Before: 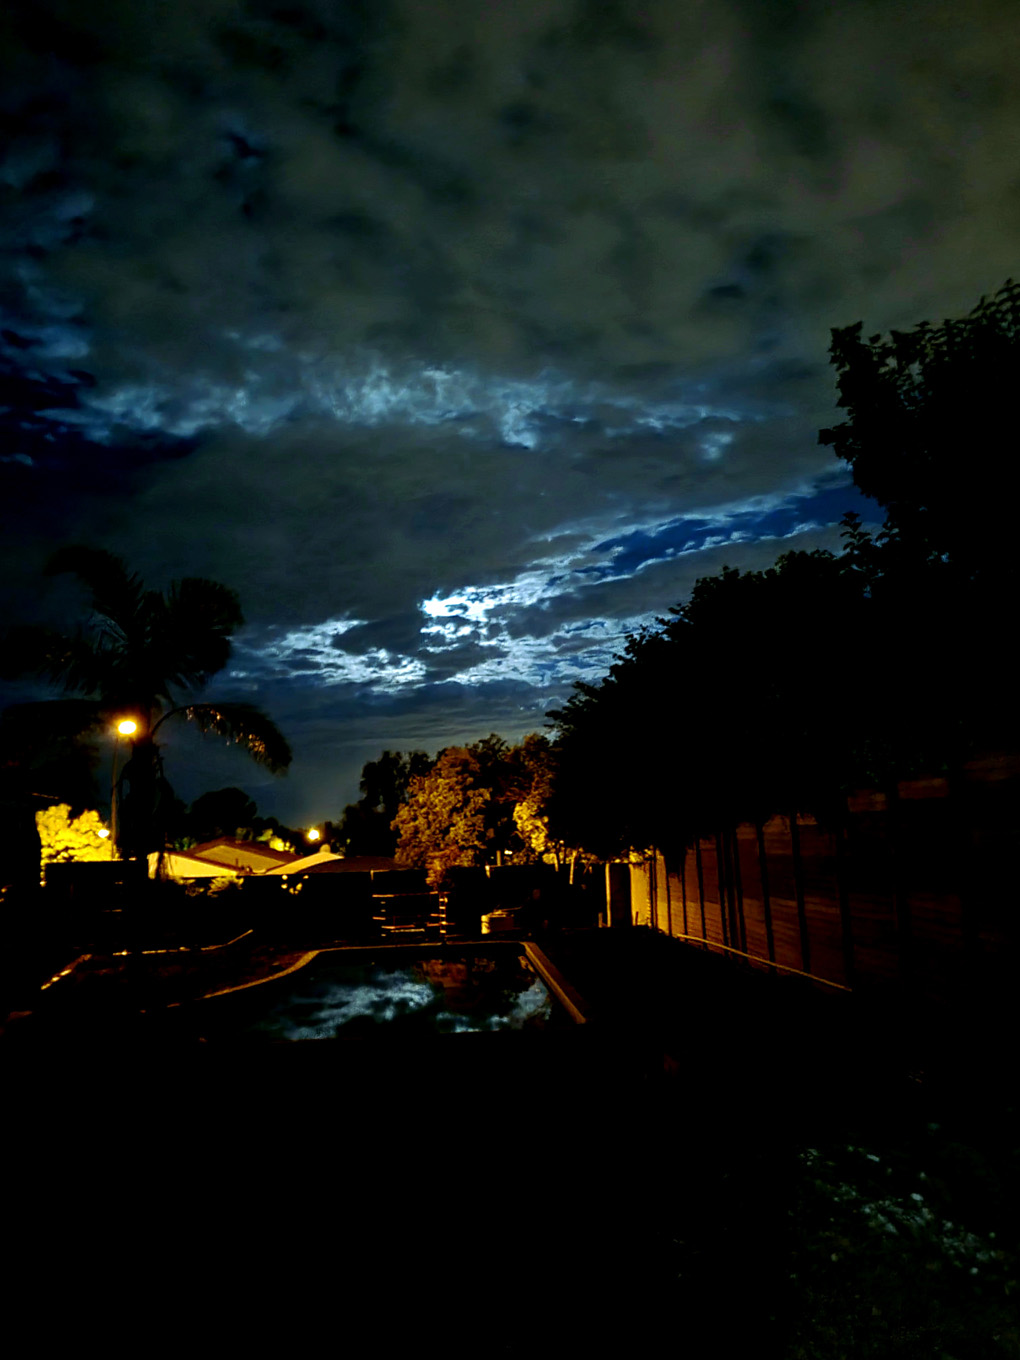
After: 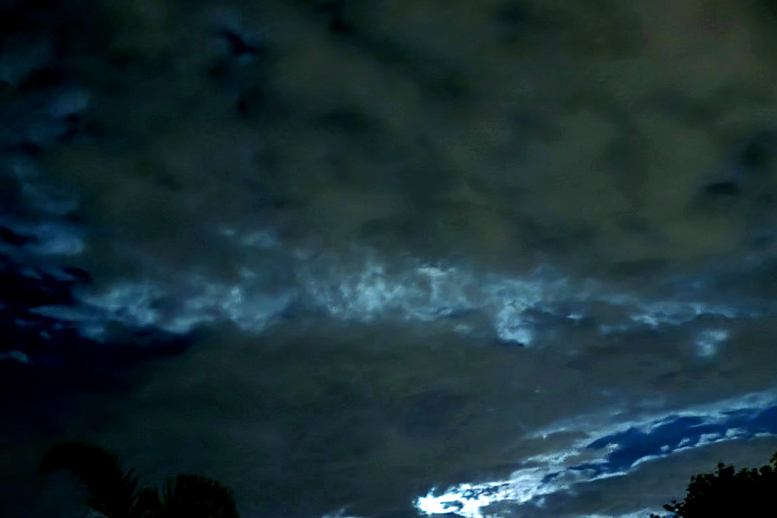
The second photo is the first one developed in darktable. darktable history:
crop: left 0.579%, top 7.627%, right 23.167%, bottom 54.275%
tone equalizer: on, module defaults
